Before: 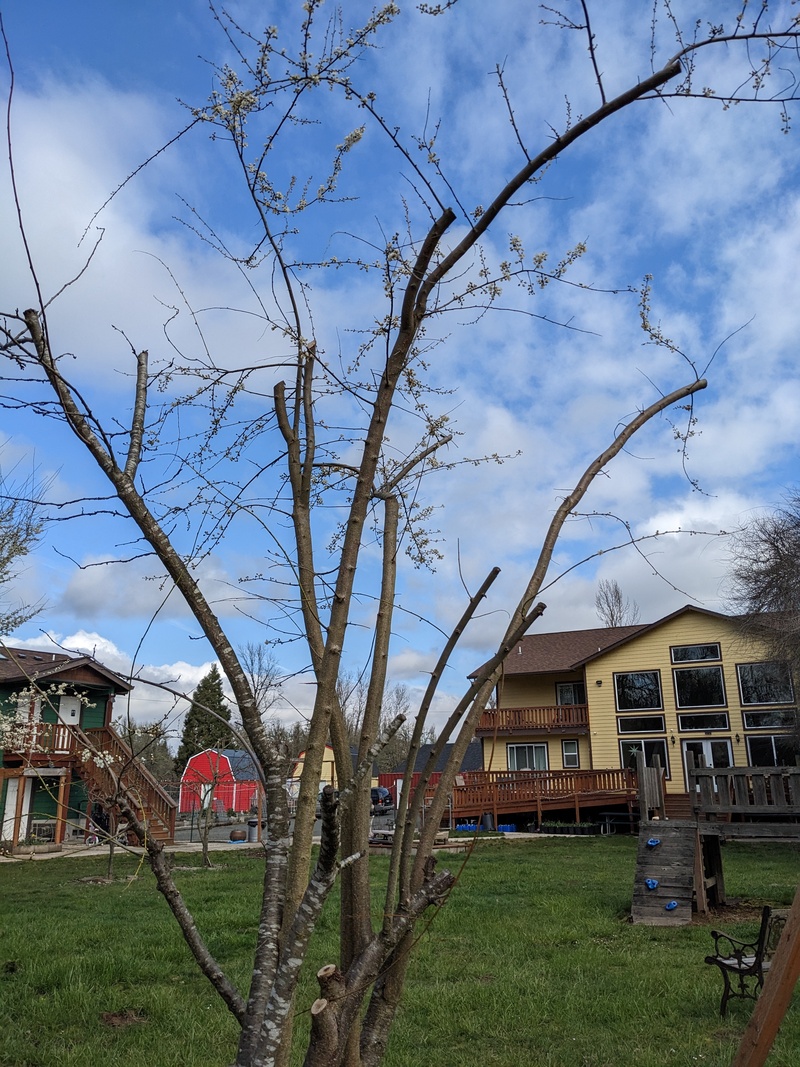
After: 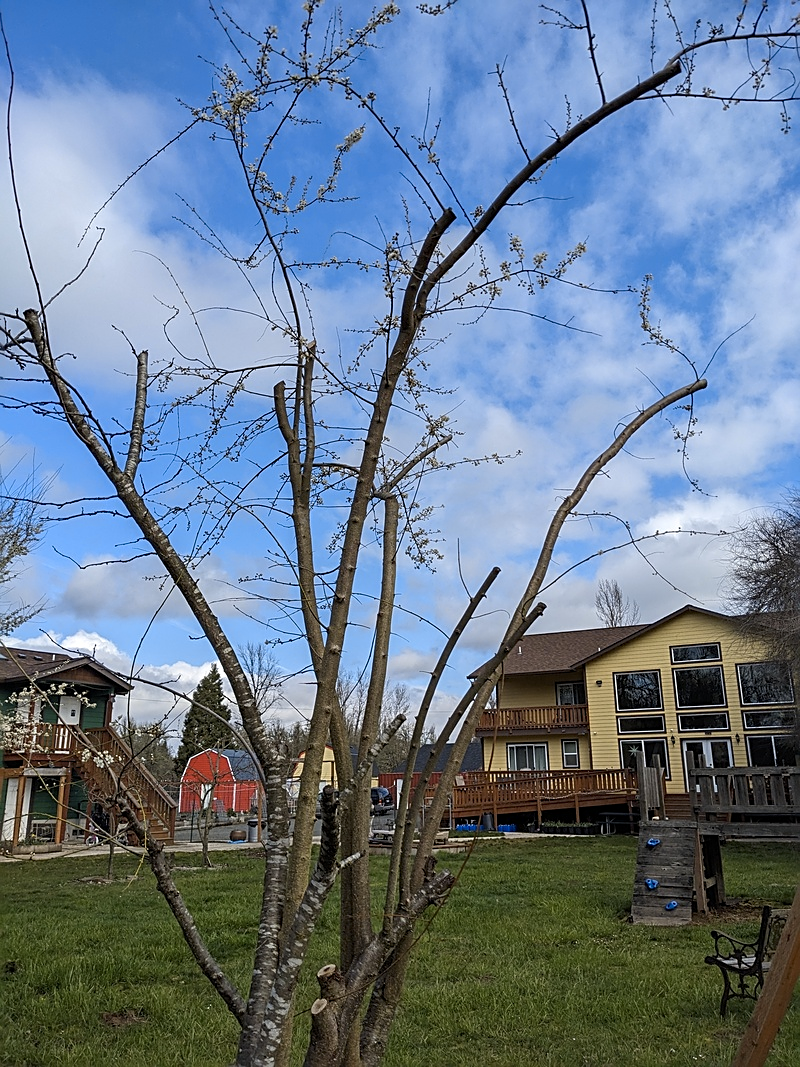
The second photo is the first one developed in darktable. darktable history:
color contrast: green-magenta contrast 0.8, blue-yellow contrast 1.1, unbound 0
sharpen: on, module defaults
